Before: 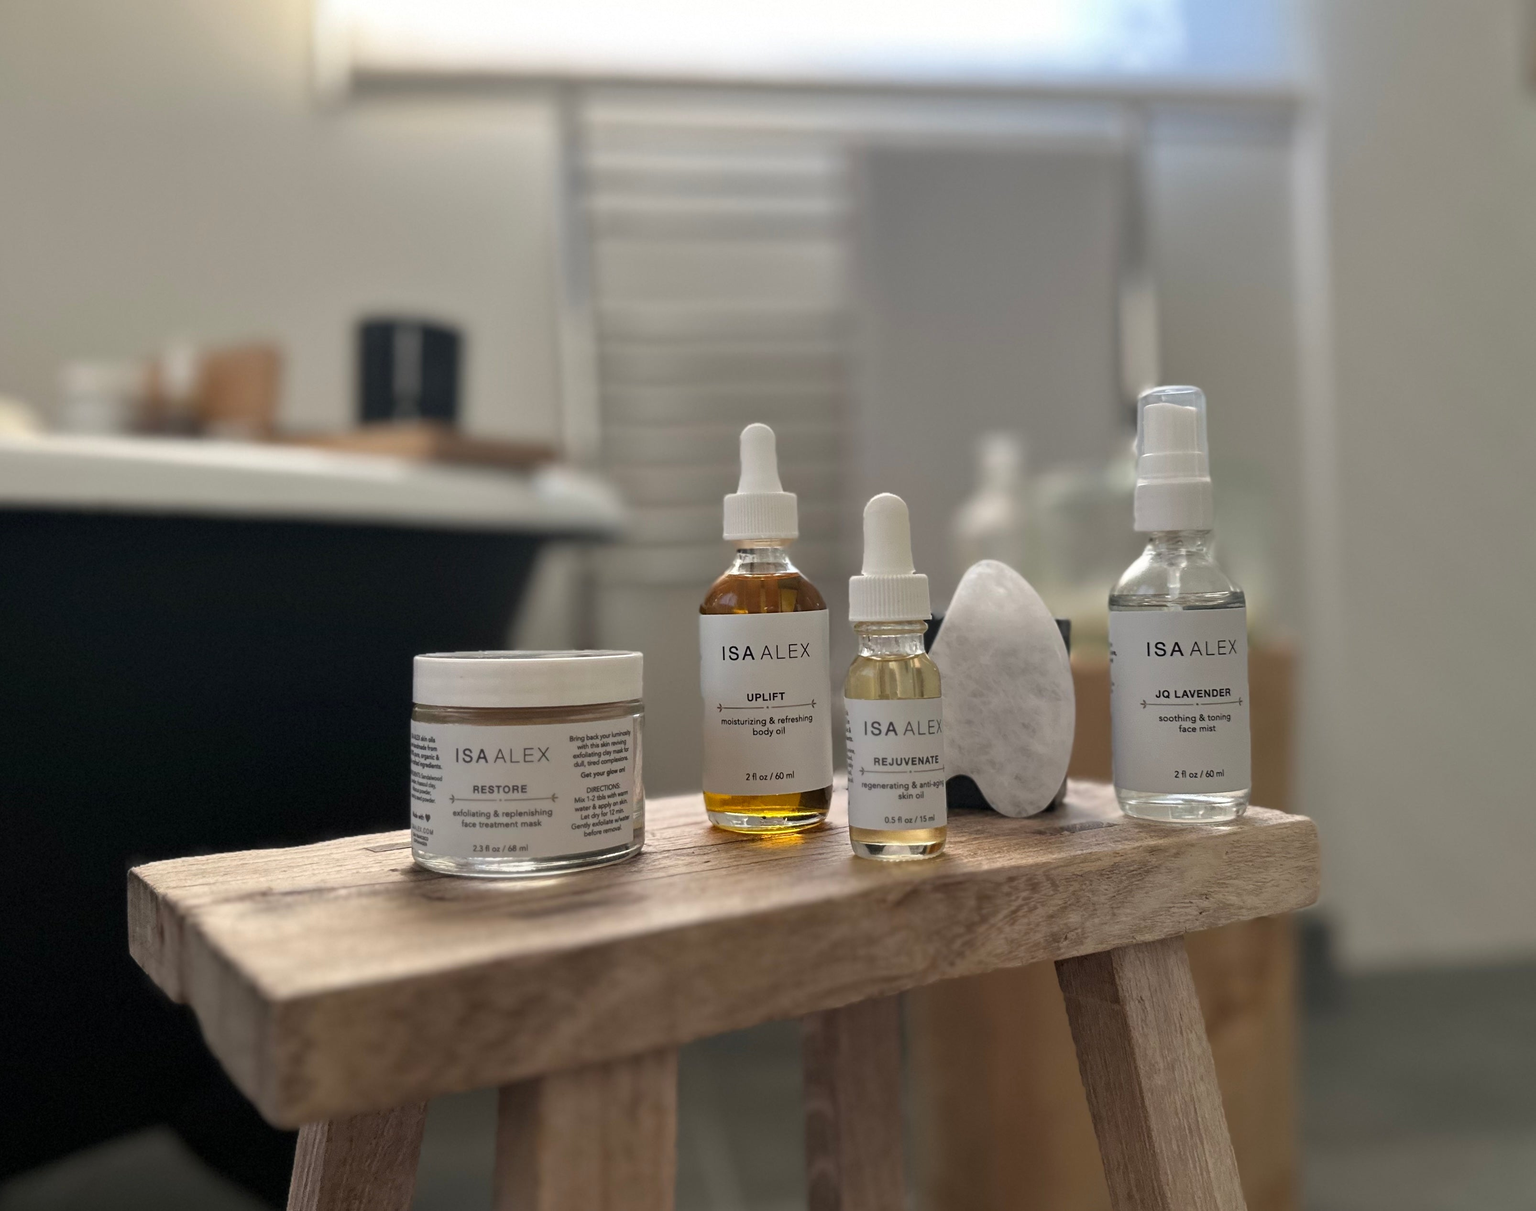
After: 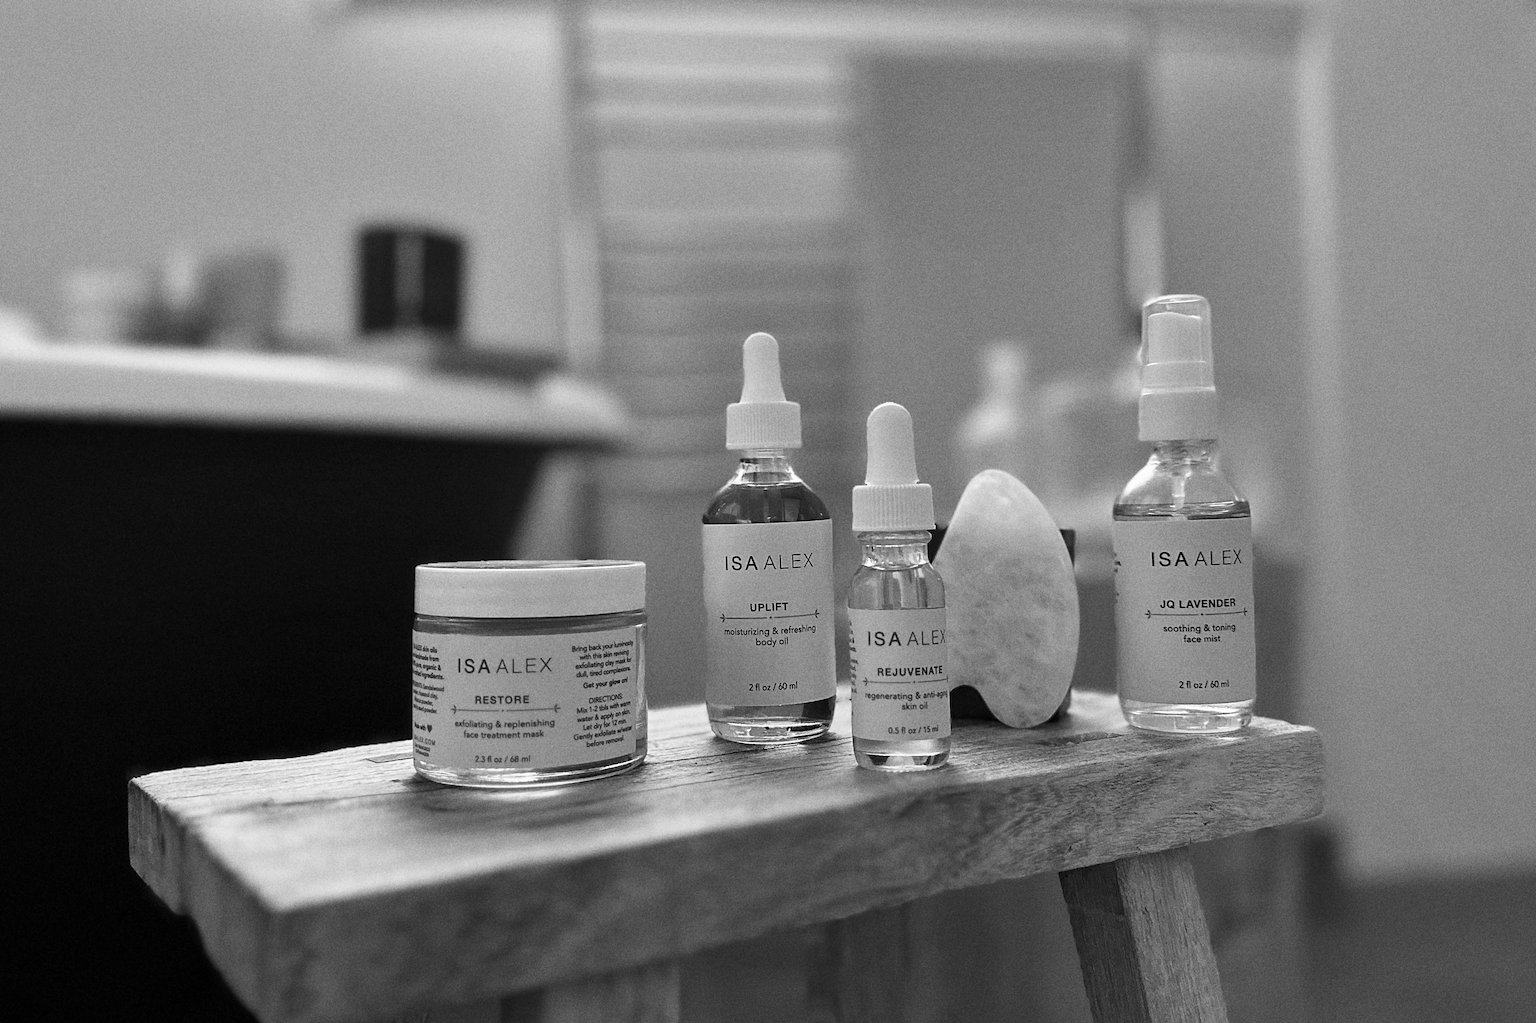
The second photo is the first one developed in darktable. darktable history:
monochrome: on, module defaults
grain: coarseness 8.68 ISO, strength 31.94%
crop: top 7.625%, bottom 8.027%
contrast brightness saturation: contrast 0.16, saturation 0.32
velvia: on, module defaults
exposure: exposure -0.04 EV, compensate highlight preservation false
sharpen: on, module defaults
